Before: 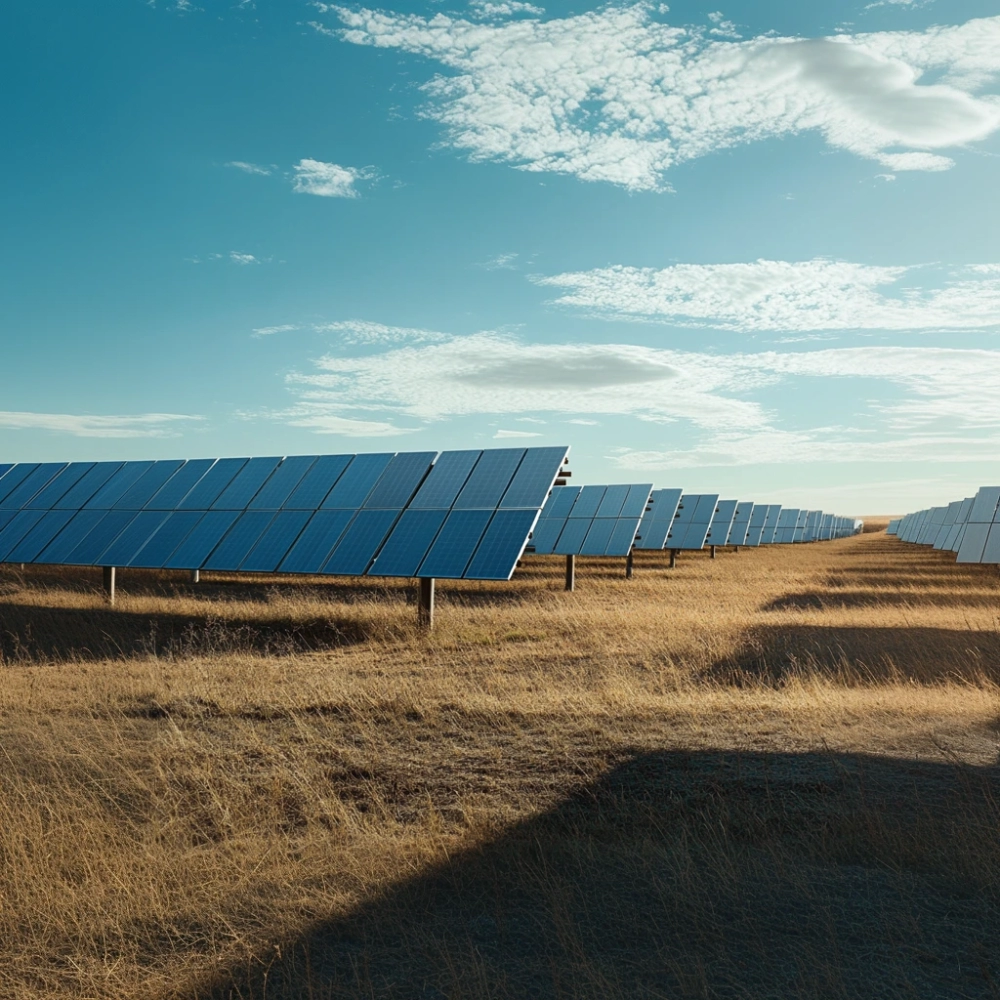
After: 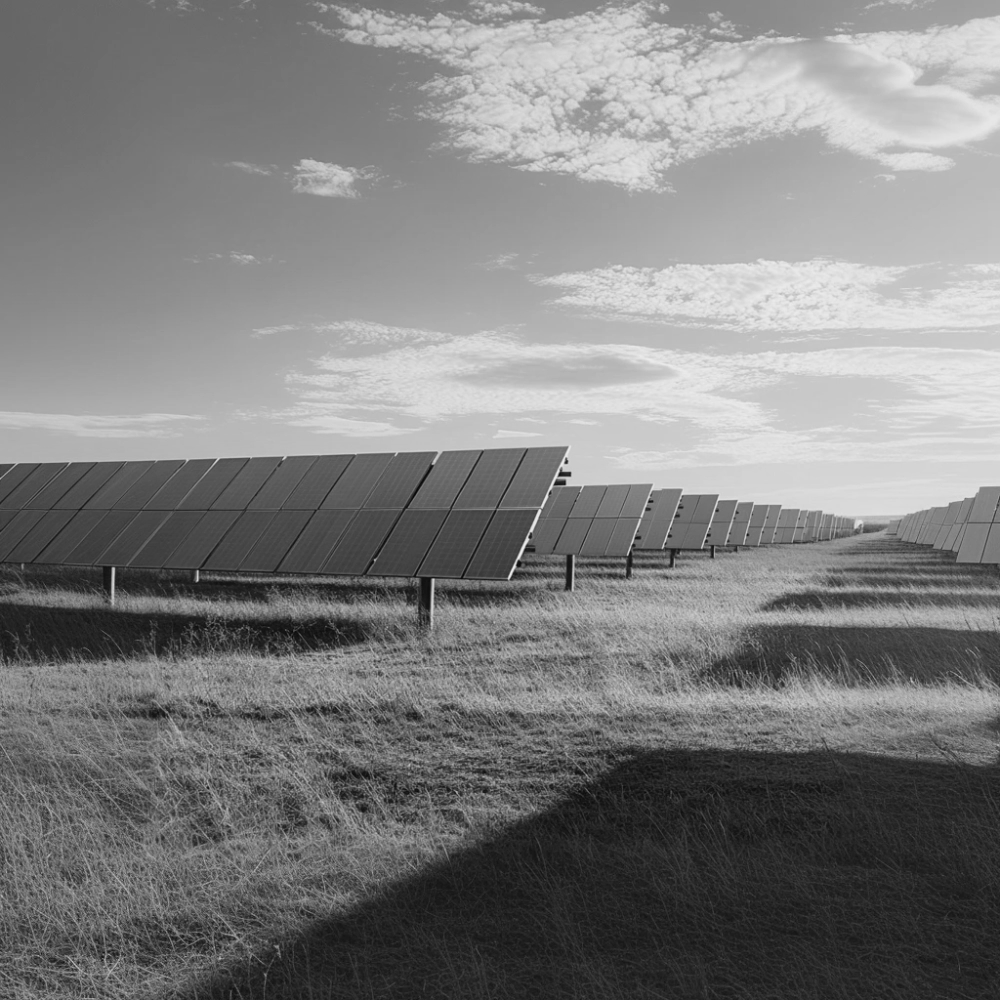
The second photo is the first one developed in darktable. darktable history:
color balance rgb: perceptual saturation grading › global saturation 35%, perceptual saturation grading › highlights -30%, perceptual saturation grading › shadows 35%, perceptual brilliance grading › global brilliance 3%, perceptual brilliance grading › highlights -3%, perceptual brilliance grading › shadows 3%
levels: levels [0, 0.478, 1]
monochrome: a 30.25, b 92.03
